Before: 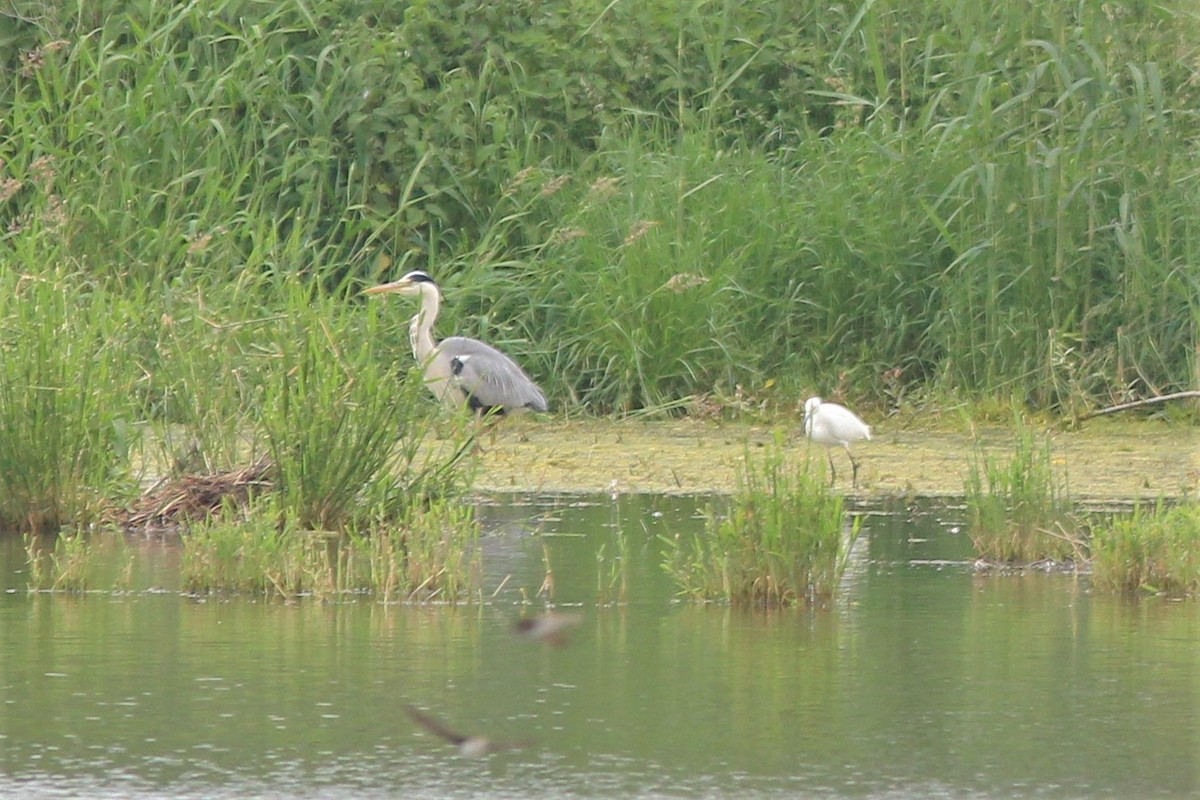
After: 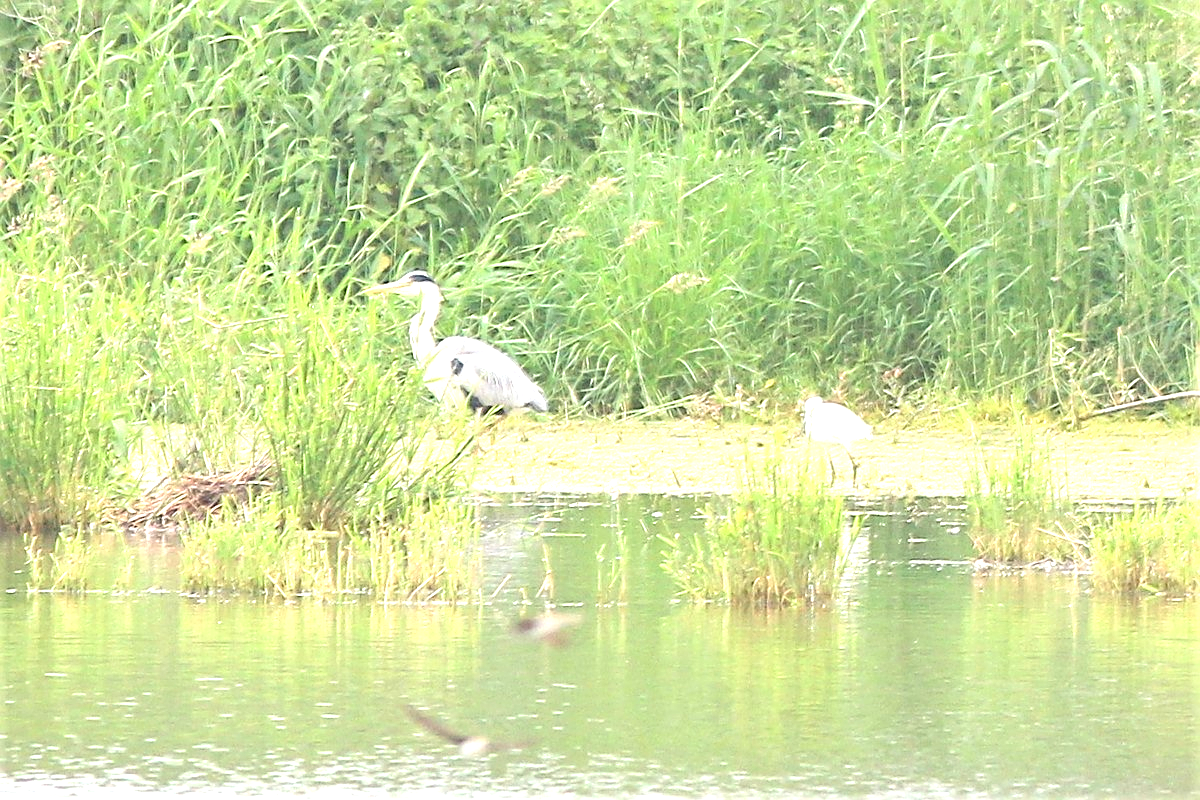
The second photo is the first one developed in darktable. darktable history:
exposure: black level correction 0, exposure 1.518 EV, compensate highlight preservation false
sharpen: on, module defaults
